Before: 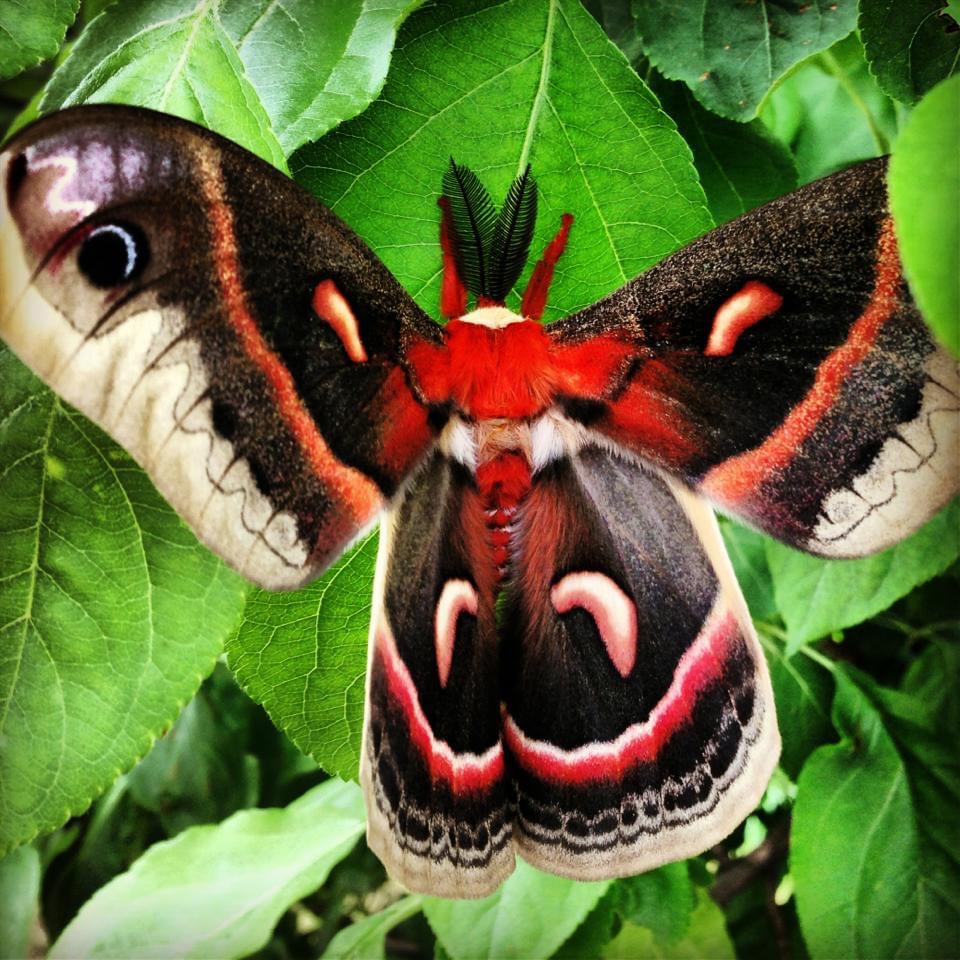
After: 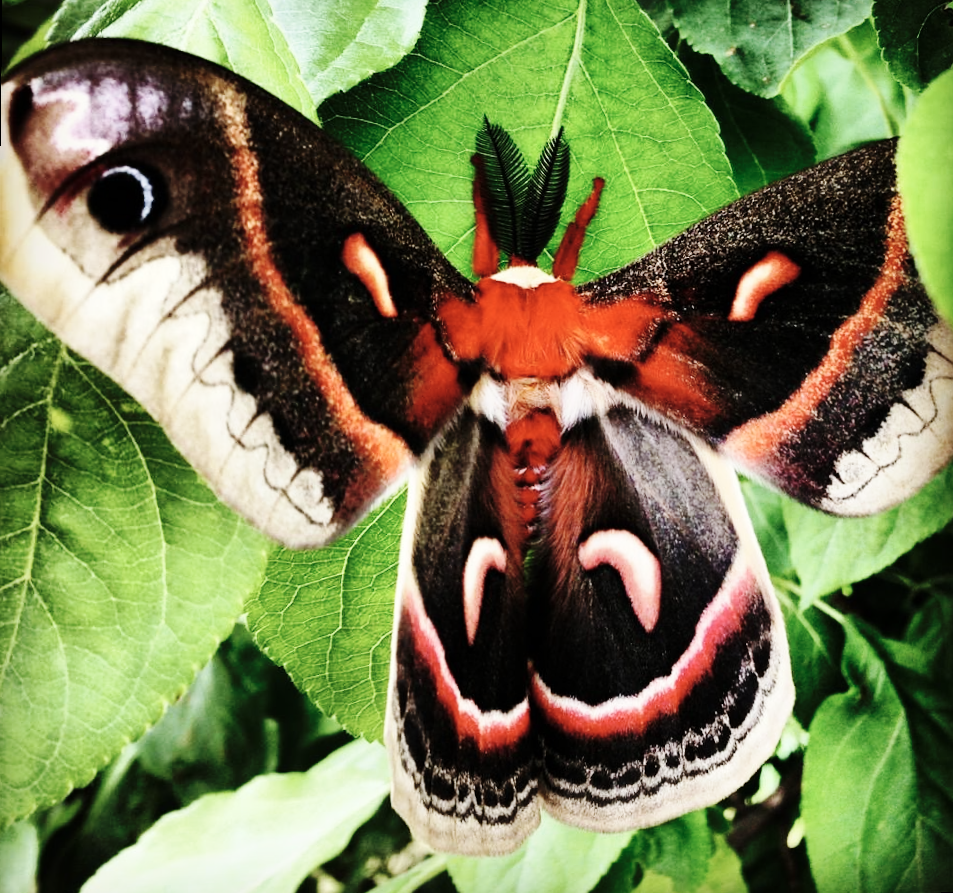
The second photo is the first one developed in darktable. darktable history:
base curve: curves: ch0 [(0, 0) (0.036, 0.025) (0.121, 0.166) (0.206, 0.329) (0.605, 0.79) (1, 1)], preserve colors none
contrast brightness saturation: contrast 0.1, saturation -0.3
white balance: emerald 1
rotate and perspective: rotation 0.679°, lens shift (horizontal) 0.136, crop left 0.009, crop right 0.991, crop top 0.078, crop bottom 0.95
